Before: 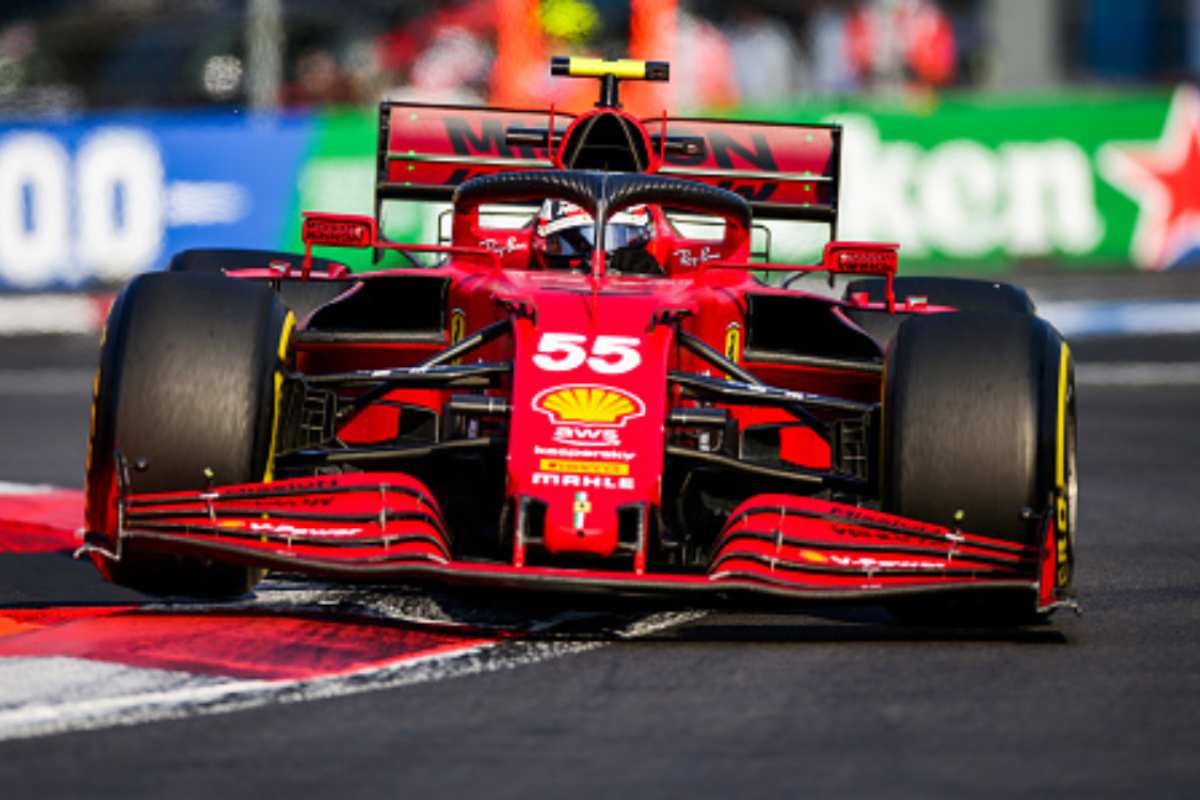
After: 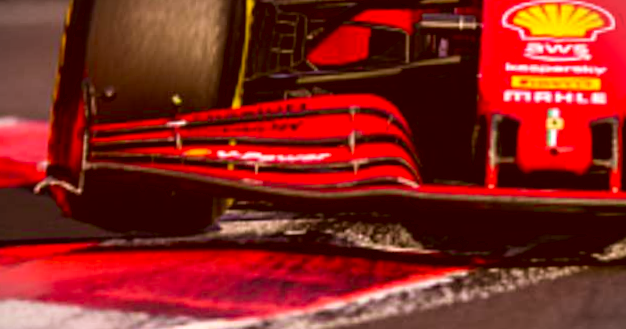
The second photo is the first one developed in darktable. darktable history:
color correction: highlights a* 1.12, highlights b* 24.26, shadows a* 15.58, shadows b* 24.26
velvia: on, module defaults
crop: top 44.483%, right 43.593%, bottom 12.892%
vignetting: fall-off start 100%, brightness -0.282, width/height ratio 1.31
rotate and perspective: rotation -1.68°, lens shift (vertical) -0.146, crop left 0.049, crop right 0.912, crop top 0.032, crop bottom 0.96
white balance: red 1.042, blue 1.17
tone equalizer: -7 EV 0.13 EV, smoothing diameter 25%, edges refinement/feathering 10, preserve details guided filter
